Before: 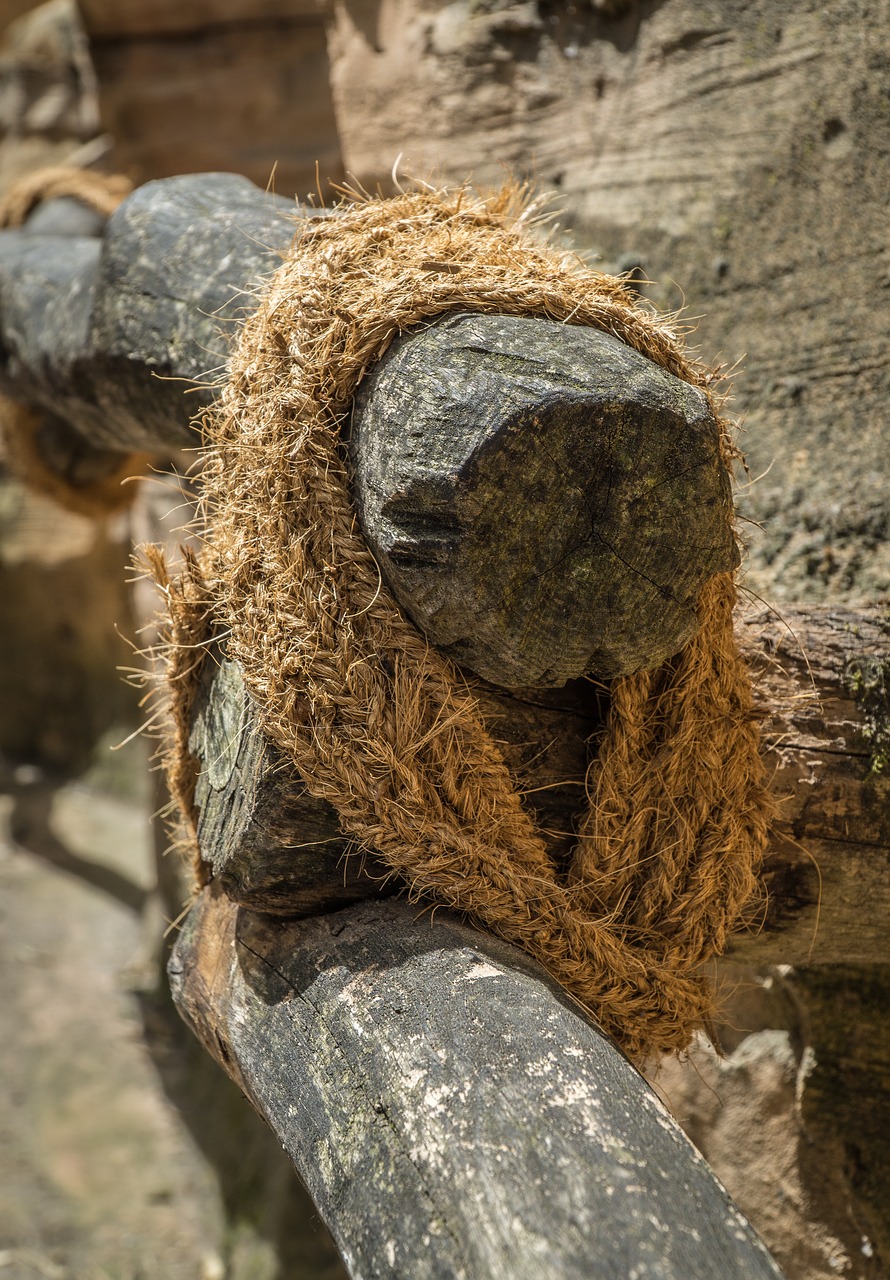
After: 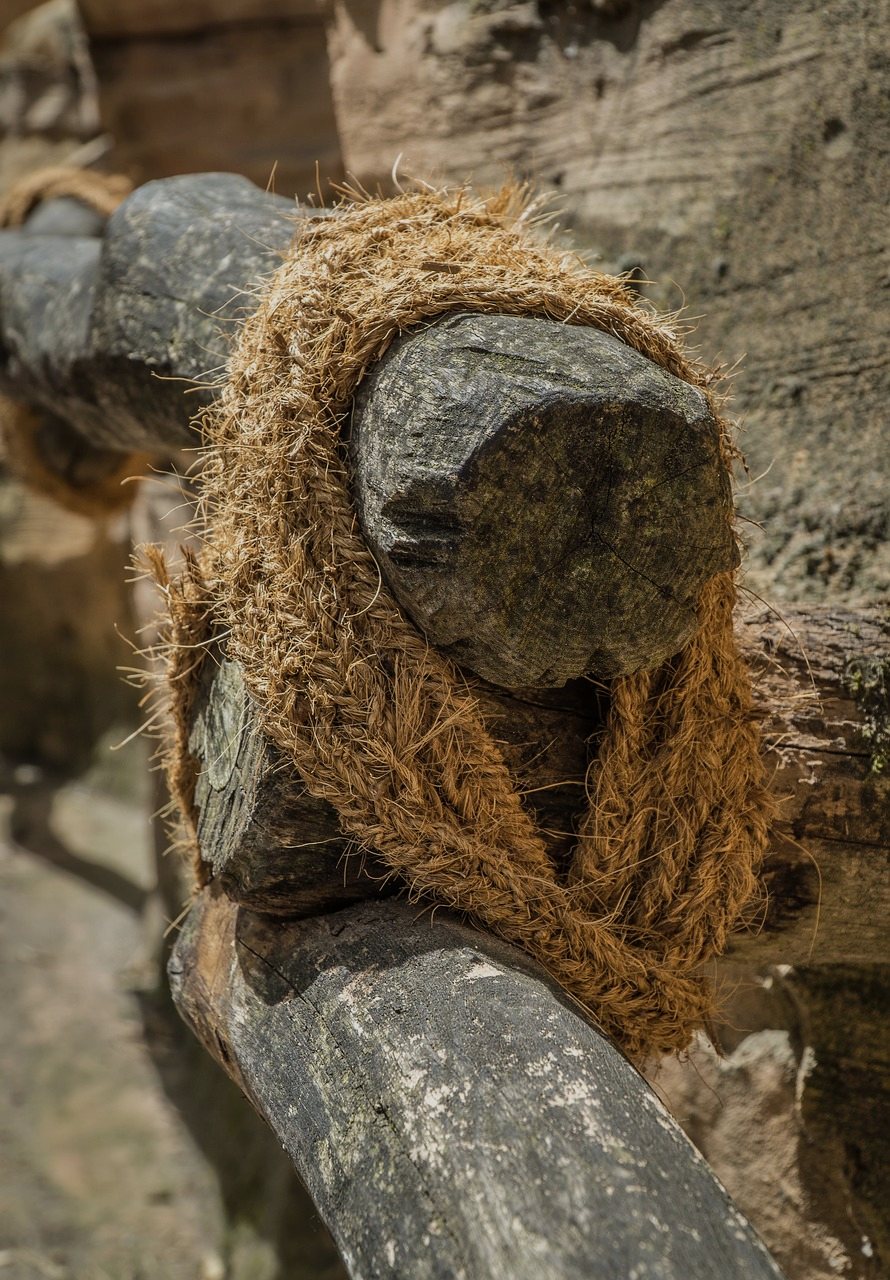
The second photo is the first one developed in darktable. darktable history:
exposure: exposure -0.489 EV, compensate exposure bias true, compensate highlight preservation false
shadows and highlights: shadows 33.42, highlights -47.57, compress 49.57%, soften with gaussian
